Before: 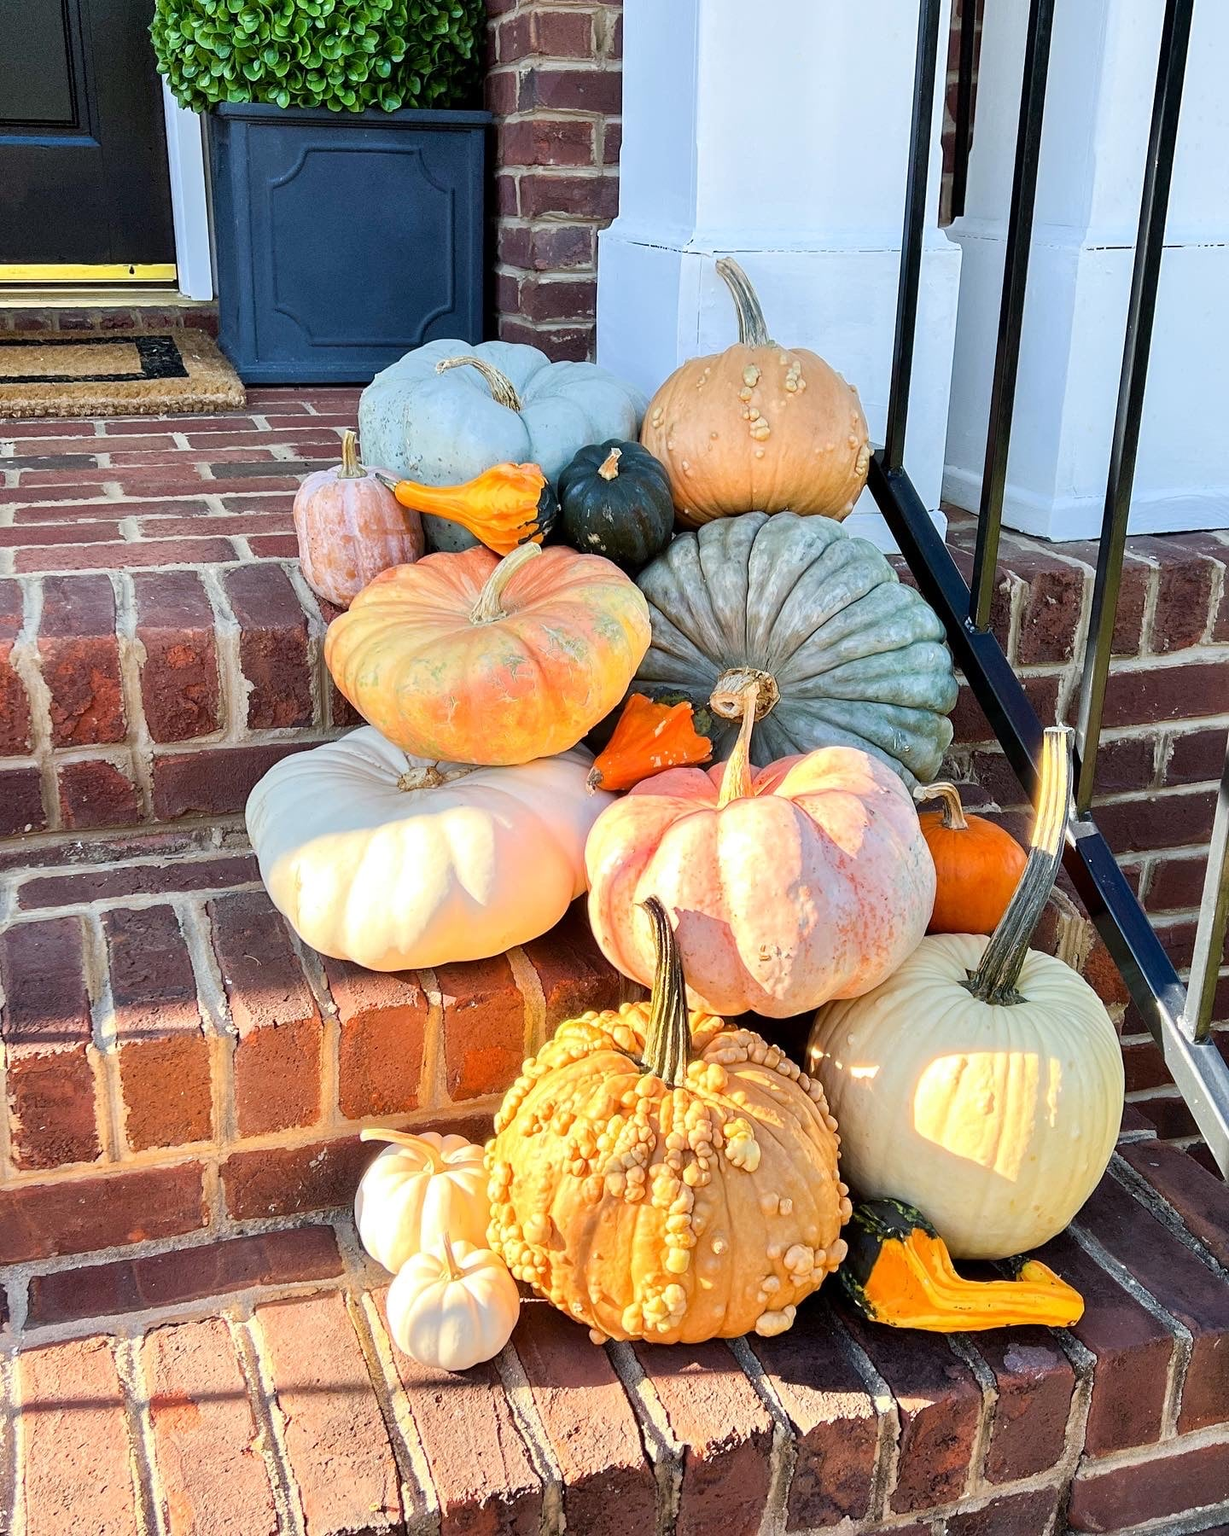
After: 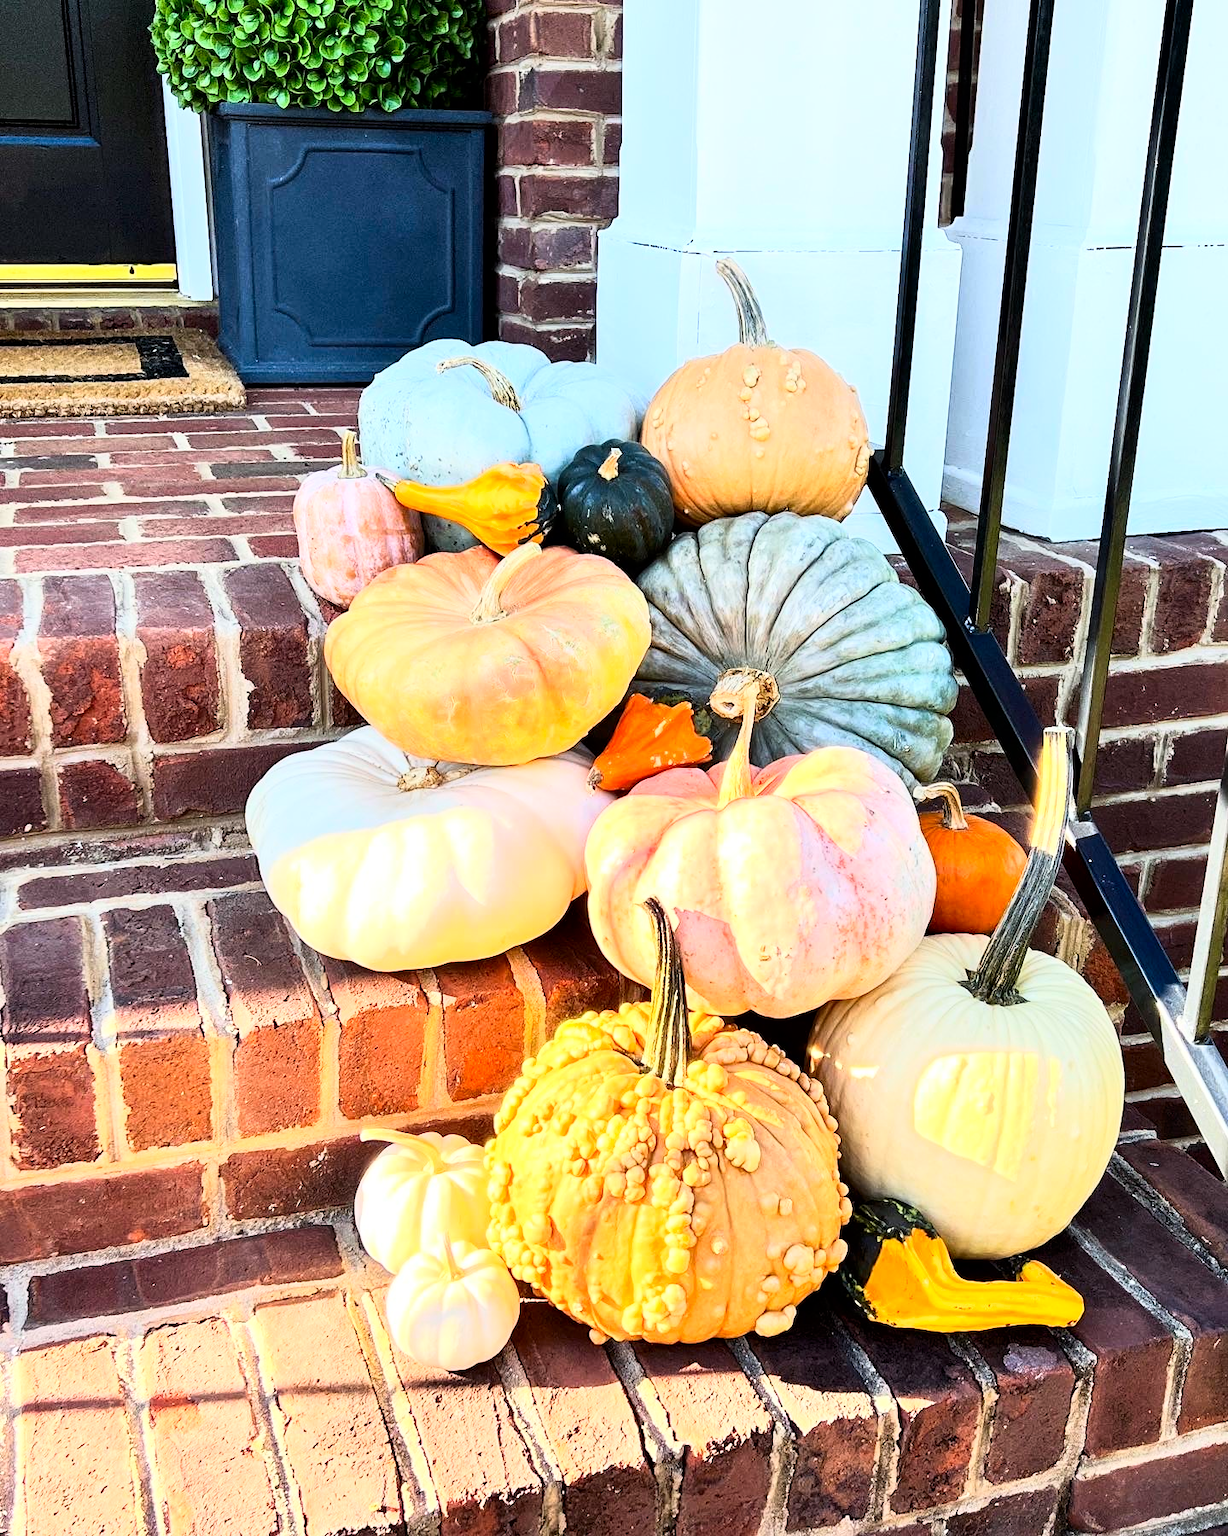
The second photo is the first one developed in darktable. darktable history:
base curve: curves: ch0 [(0, 0) (0.005, 0.002) (0.193, 0.295) (0.399, 0.664) (0.75, 0.928) (1, 1)]
contrast brightness saturation: contrast 0.15, brightness -0.01, saturation 0.1
